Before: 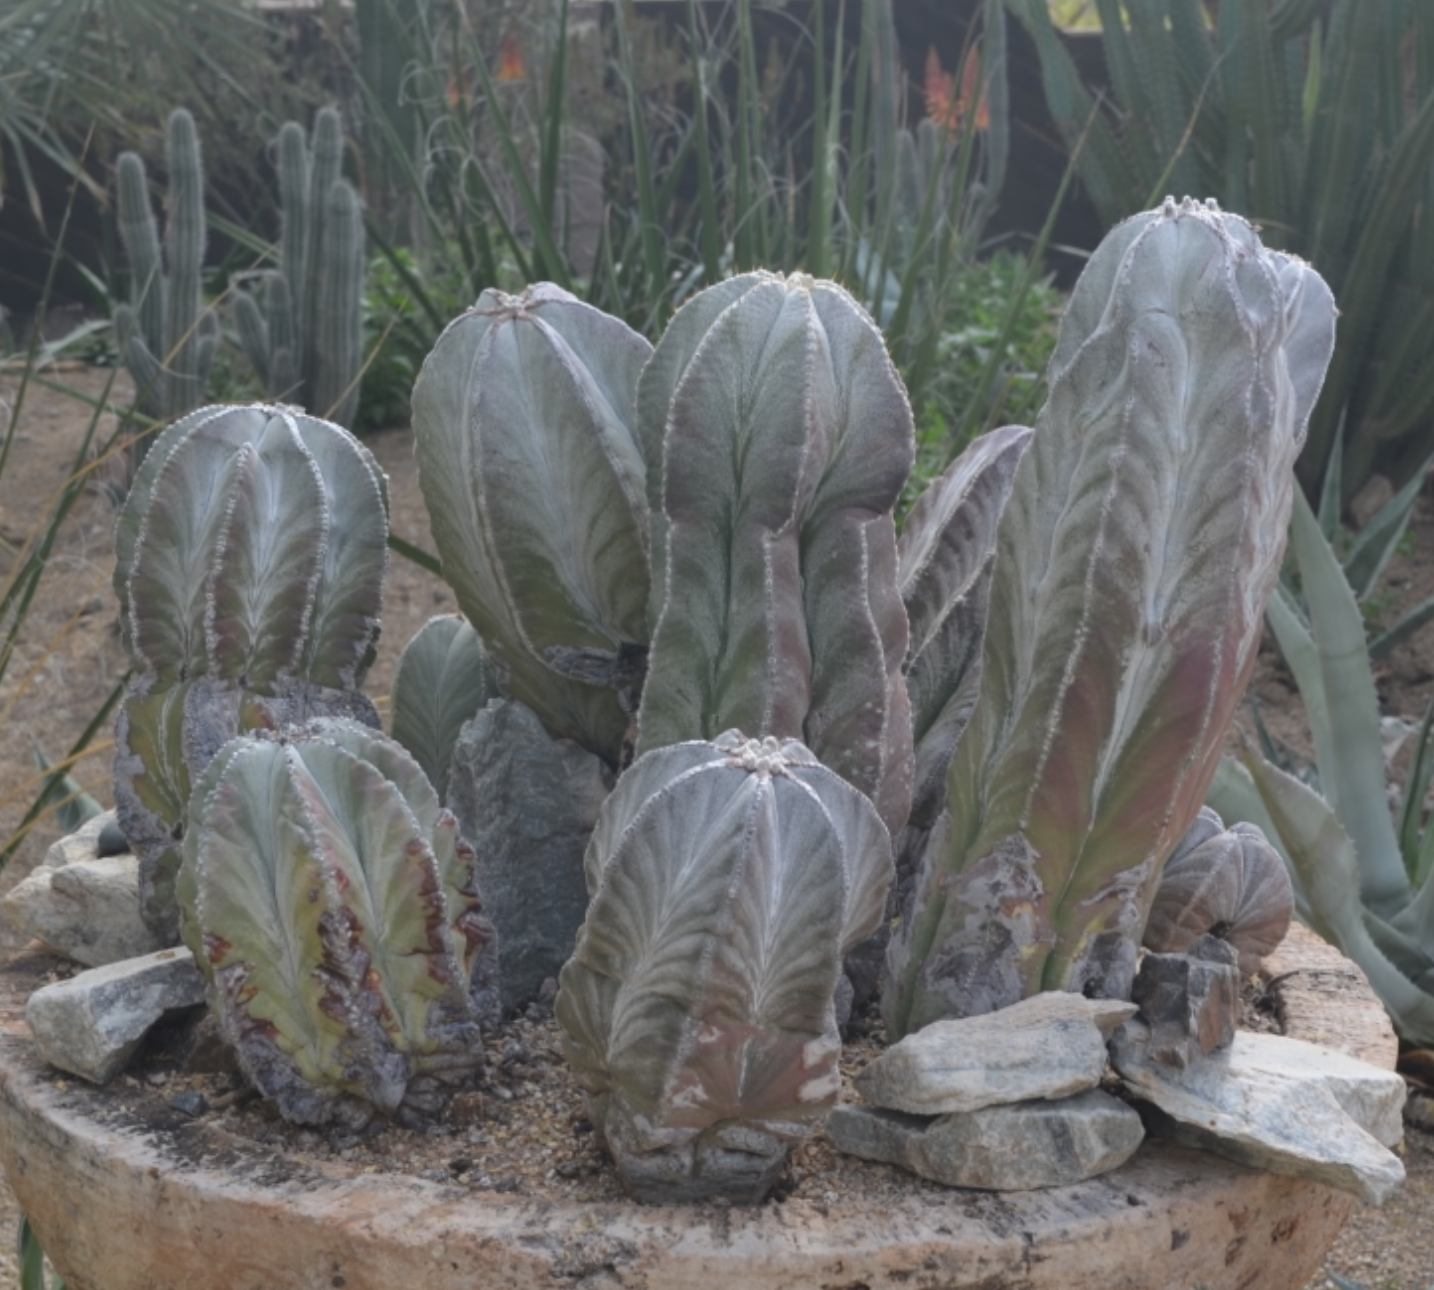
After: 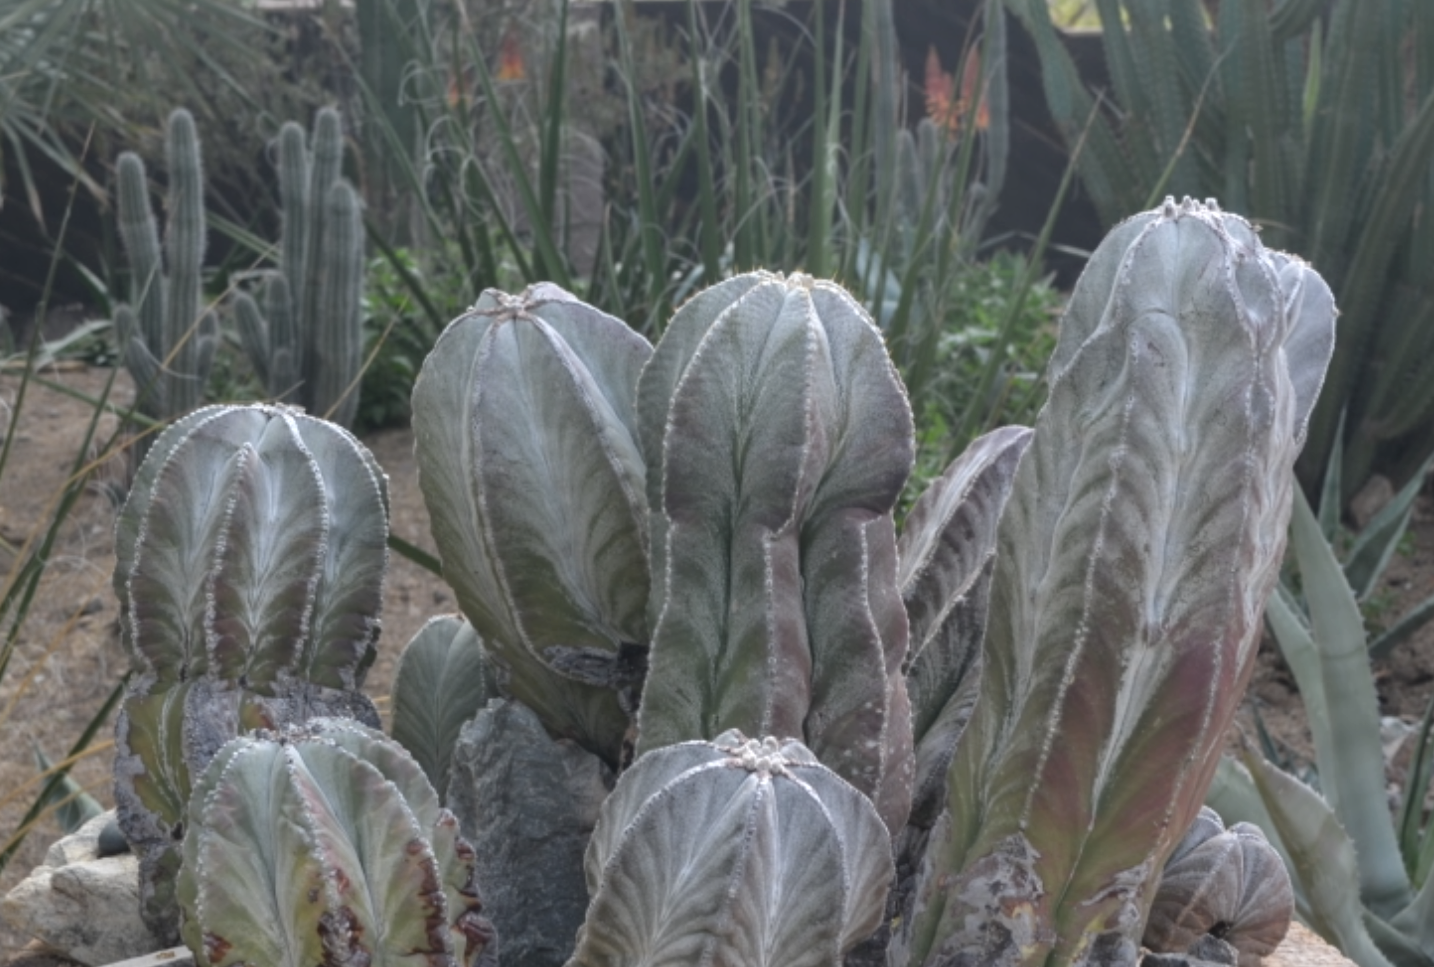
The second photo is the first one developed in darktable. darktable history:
local contrast: detail 130%
crop: bottom 24.989%
